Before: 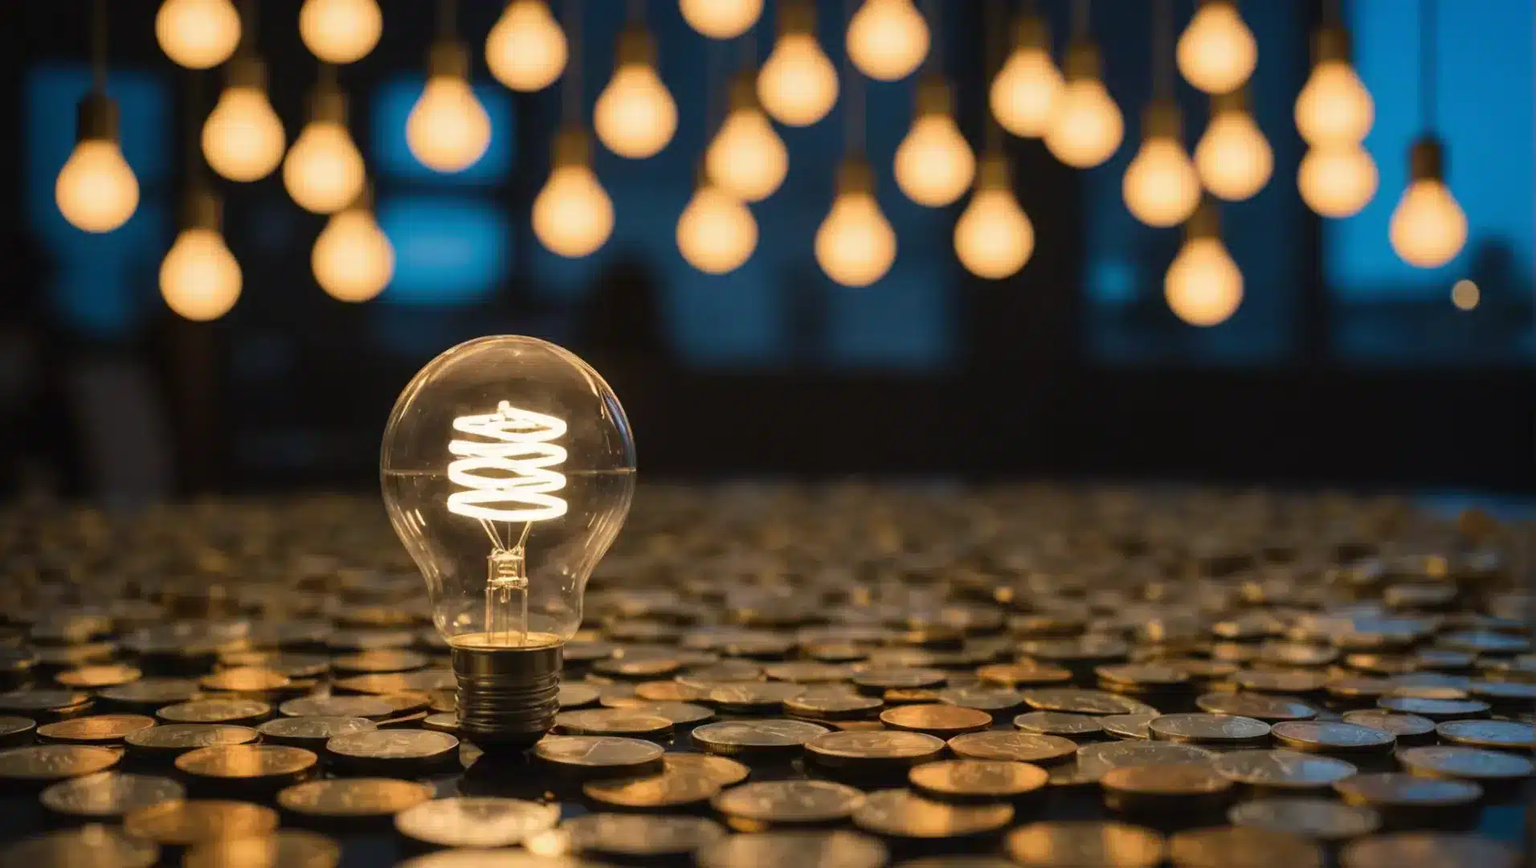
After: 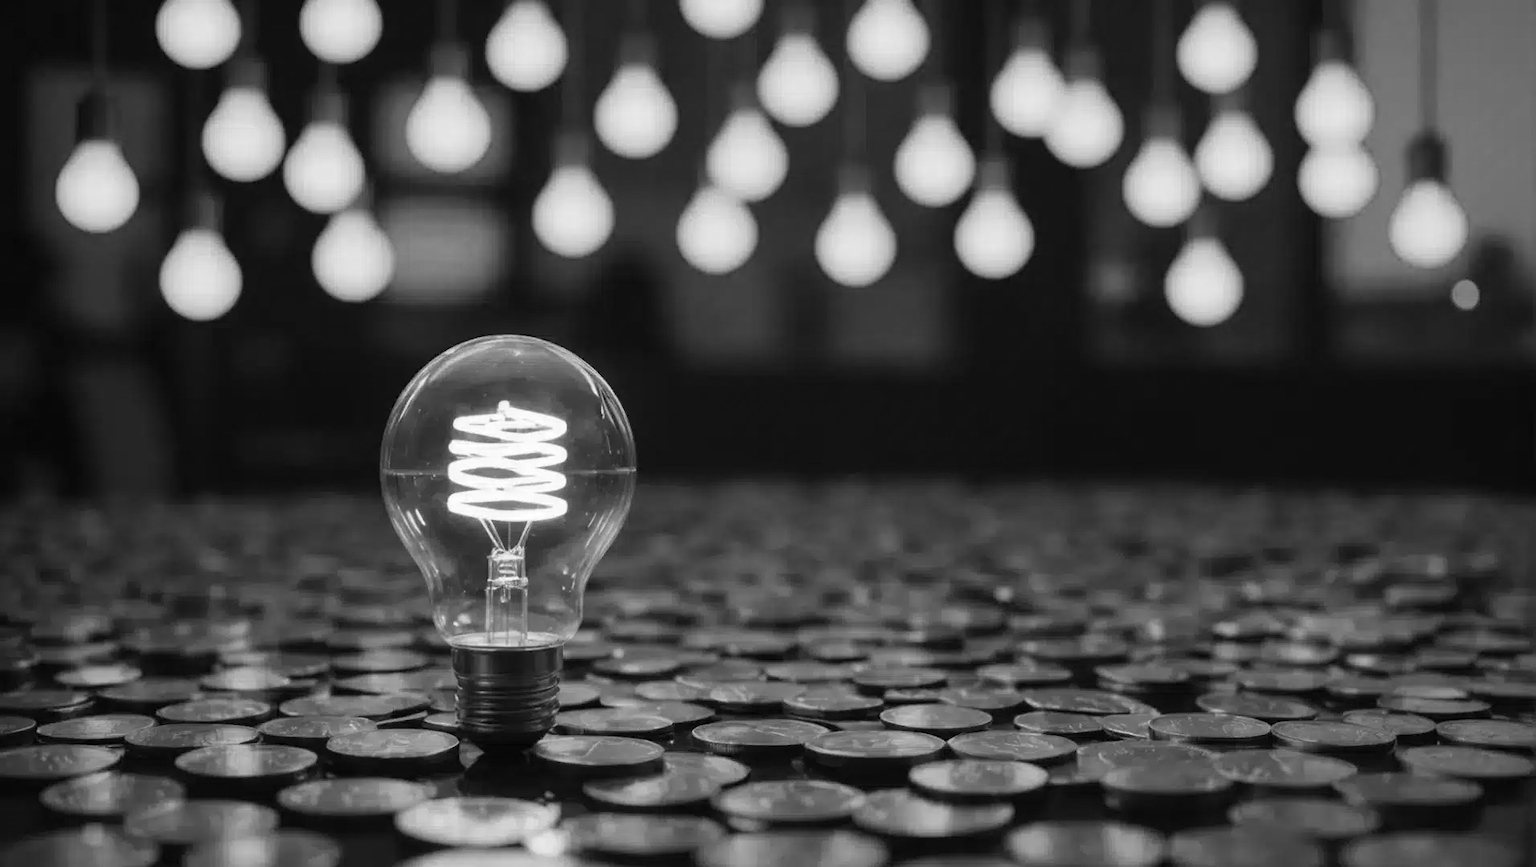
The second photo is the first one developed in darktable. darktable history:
contrast brightness saturation: saturation -1
color zones: curves: ch0 [(0, 0.5) (0.143, 0.5) (0.286, 0.456) (0.429, 0.5) (0.571, 0.5) (0.714, 0.5) (0.857, 0.5) (1, 0.5)]; ch1 [(0, 0.5) (0.143, 0.5) (0.286, 0.422) (0.429, 0.5) (0.571, 0.5) (0.714, 0.5) (0.857, 0.5) (1, 0.5)]
color correction: saturation 3
